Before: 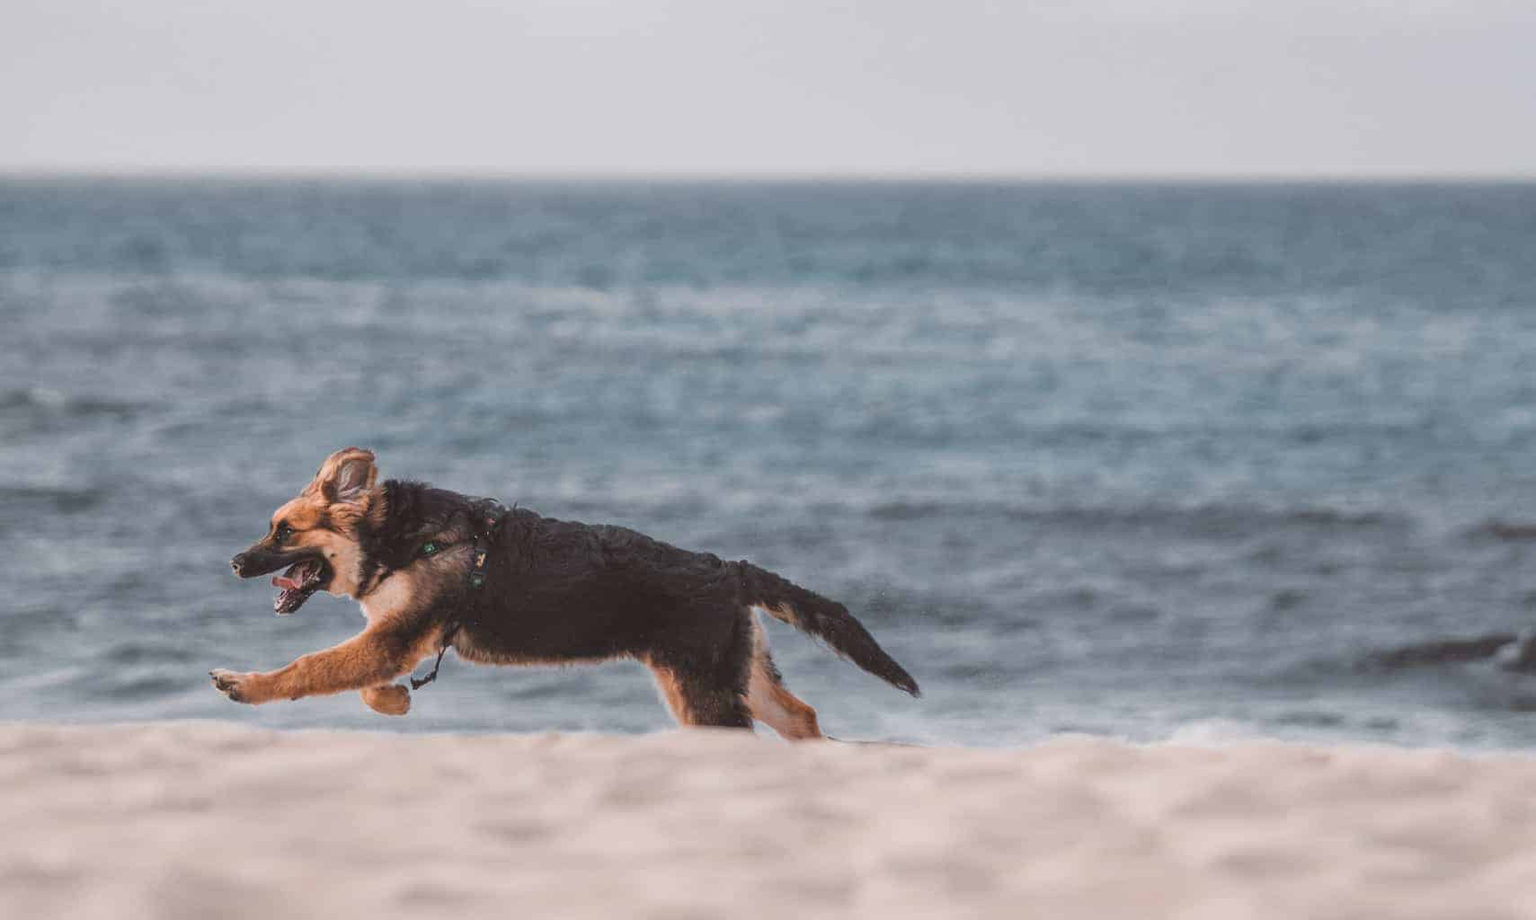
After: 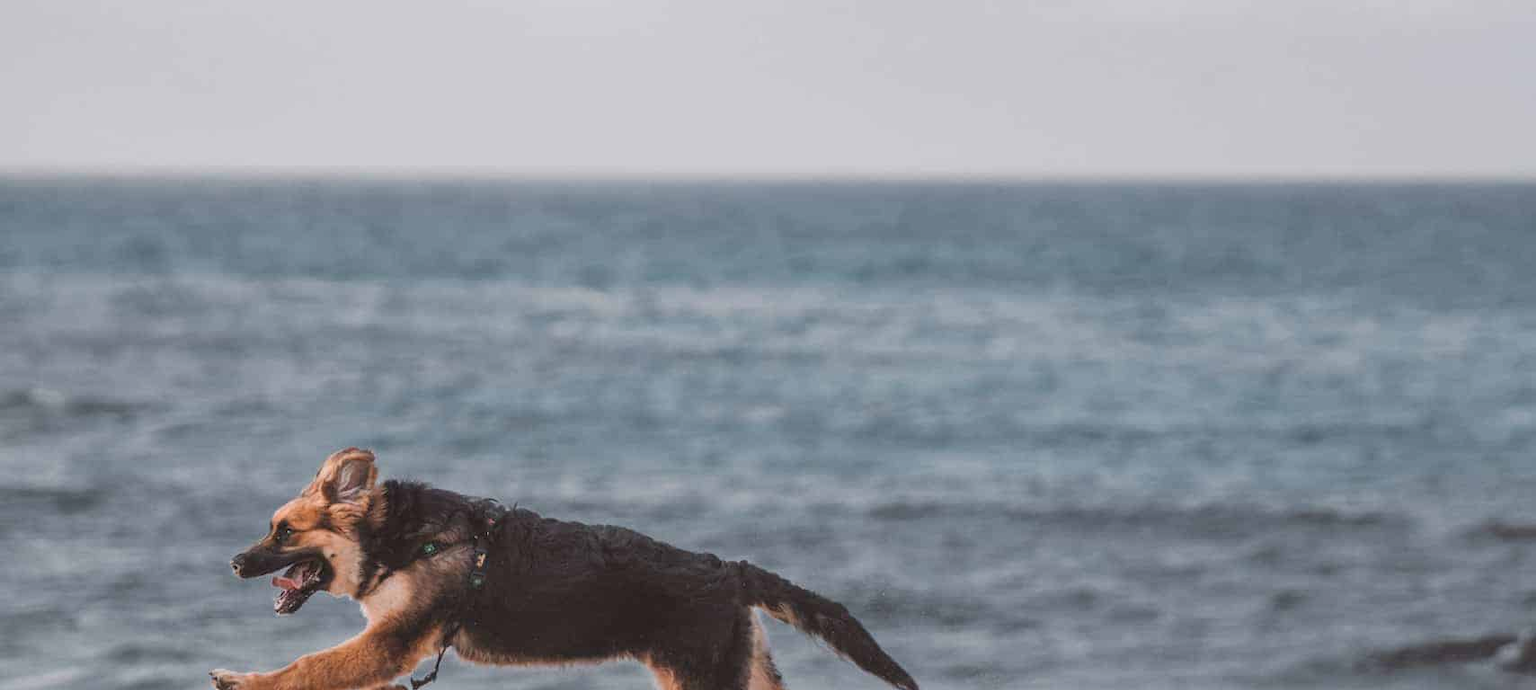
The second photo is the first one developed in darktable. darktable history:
crop: bottom 24.988%
exposure: exposure -0.064 EV, compensate highlight preservation false
